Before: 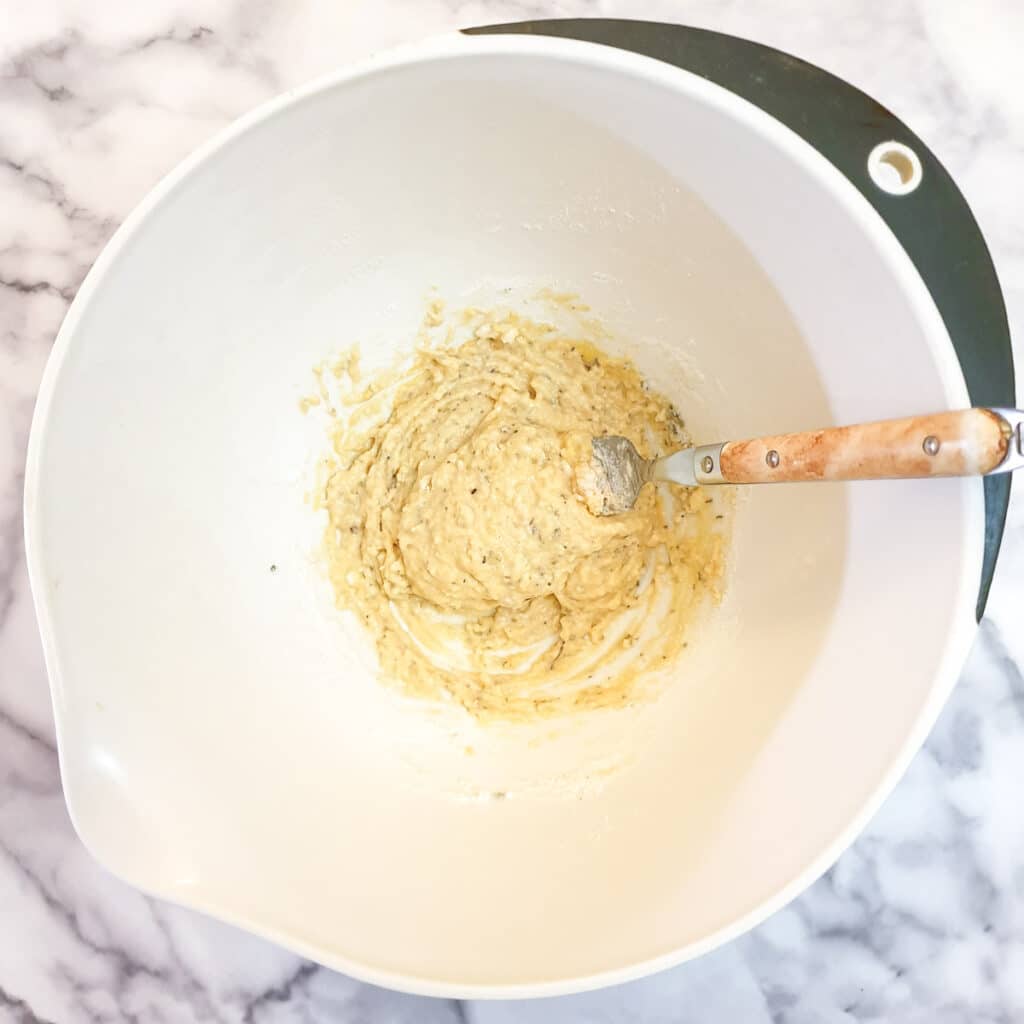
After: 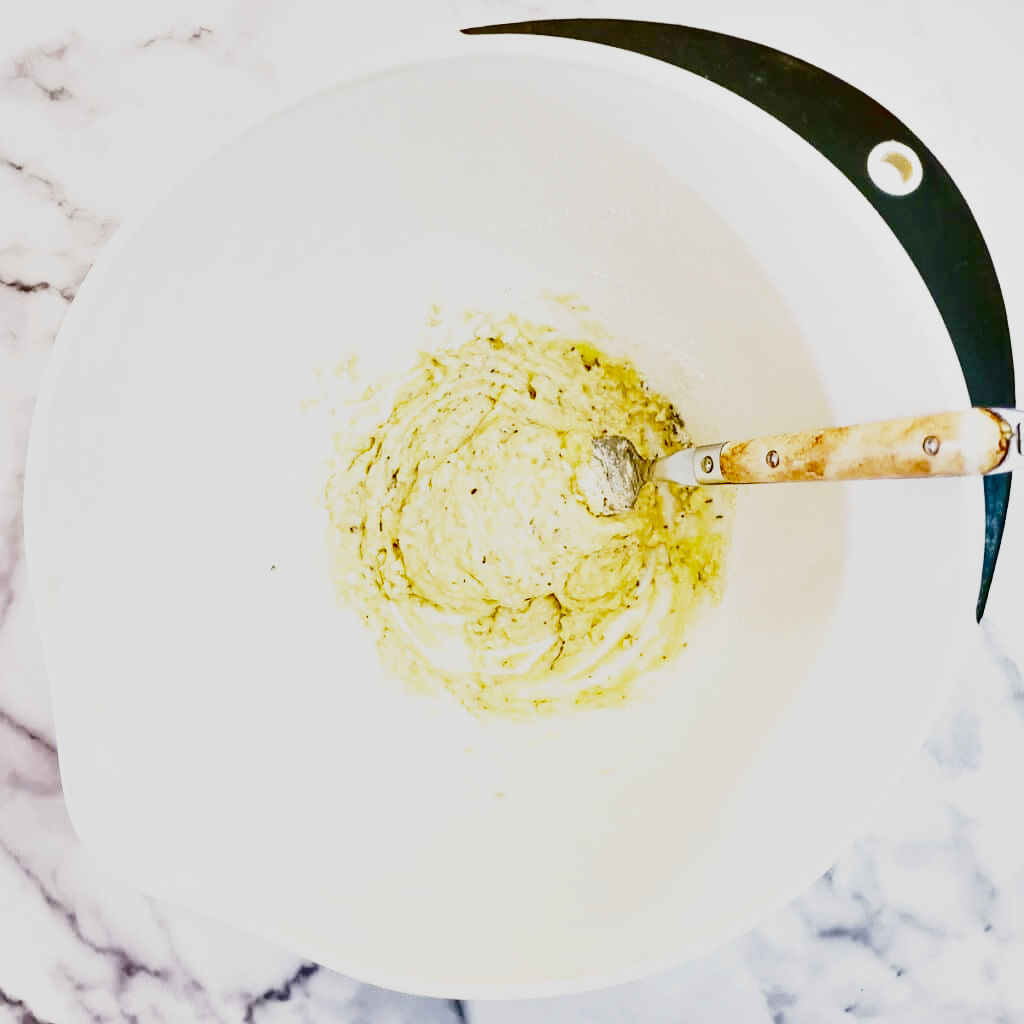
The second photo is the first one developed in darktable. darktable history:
base curve: curves: ch0 [(0, 0) (0.007, 0.004) (0.027, 0.03) (0.046, 0.07) (0.207, 0.54) (0.442, 0.872) (0.673, 0.972) (1, 1)], preserve colors none
shadows and highlights: white point adjustment -3.79, highlights -63.47, soften with gaussian
contrast brightness saturation: contrast 0.054, brightness 0.065, saturation 0.011
